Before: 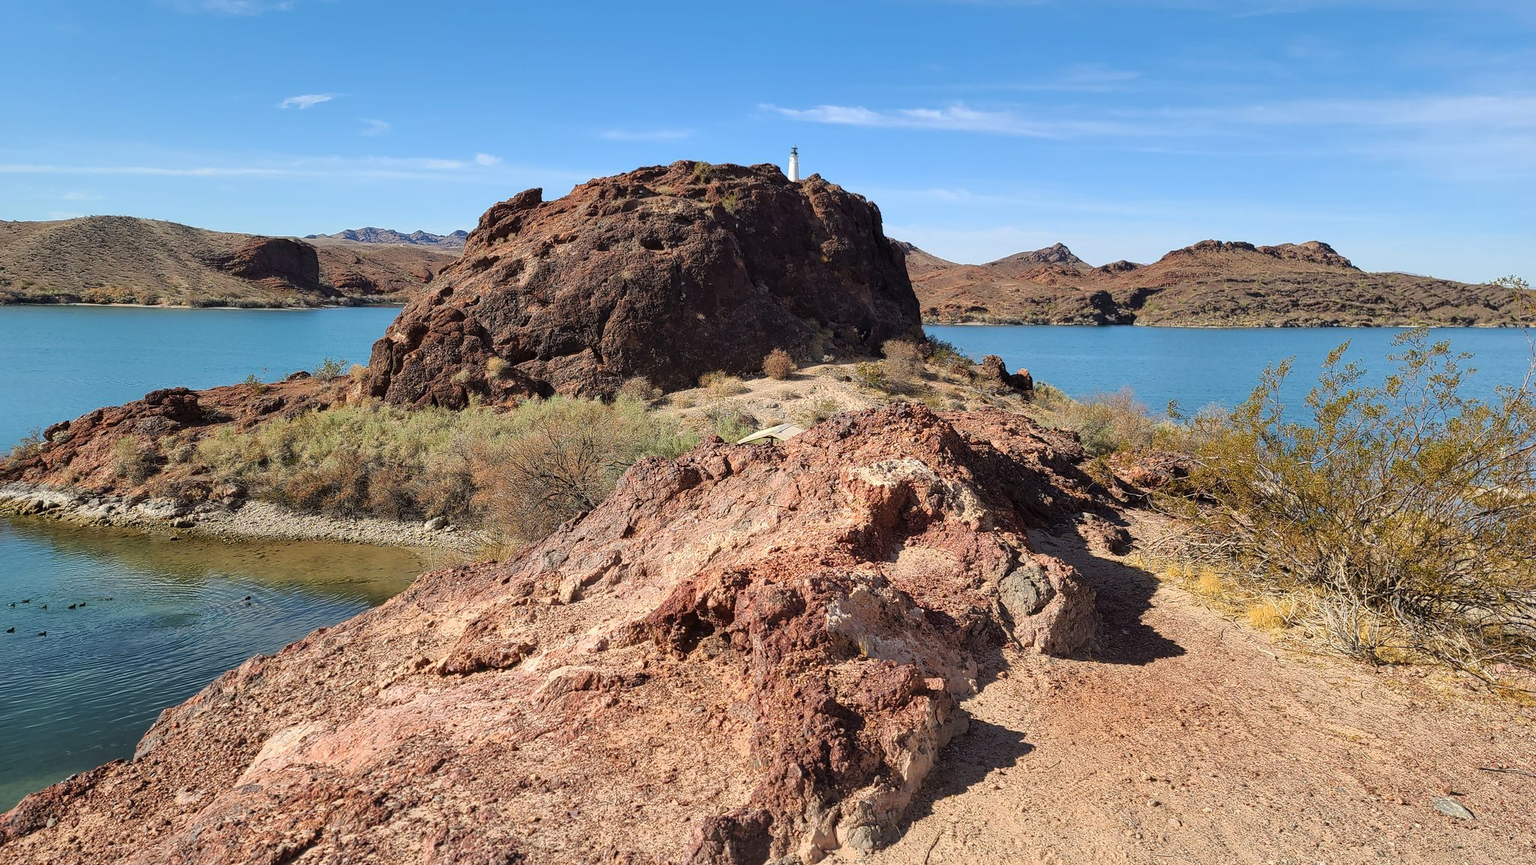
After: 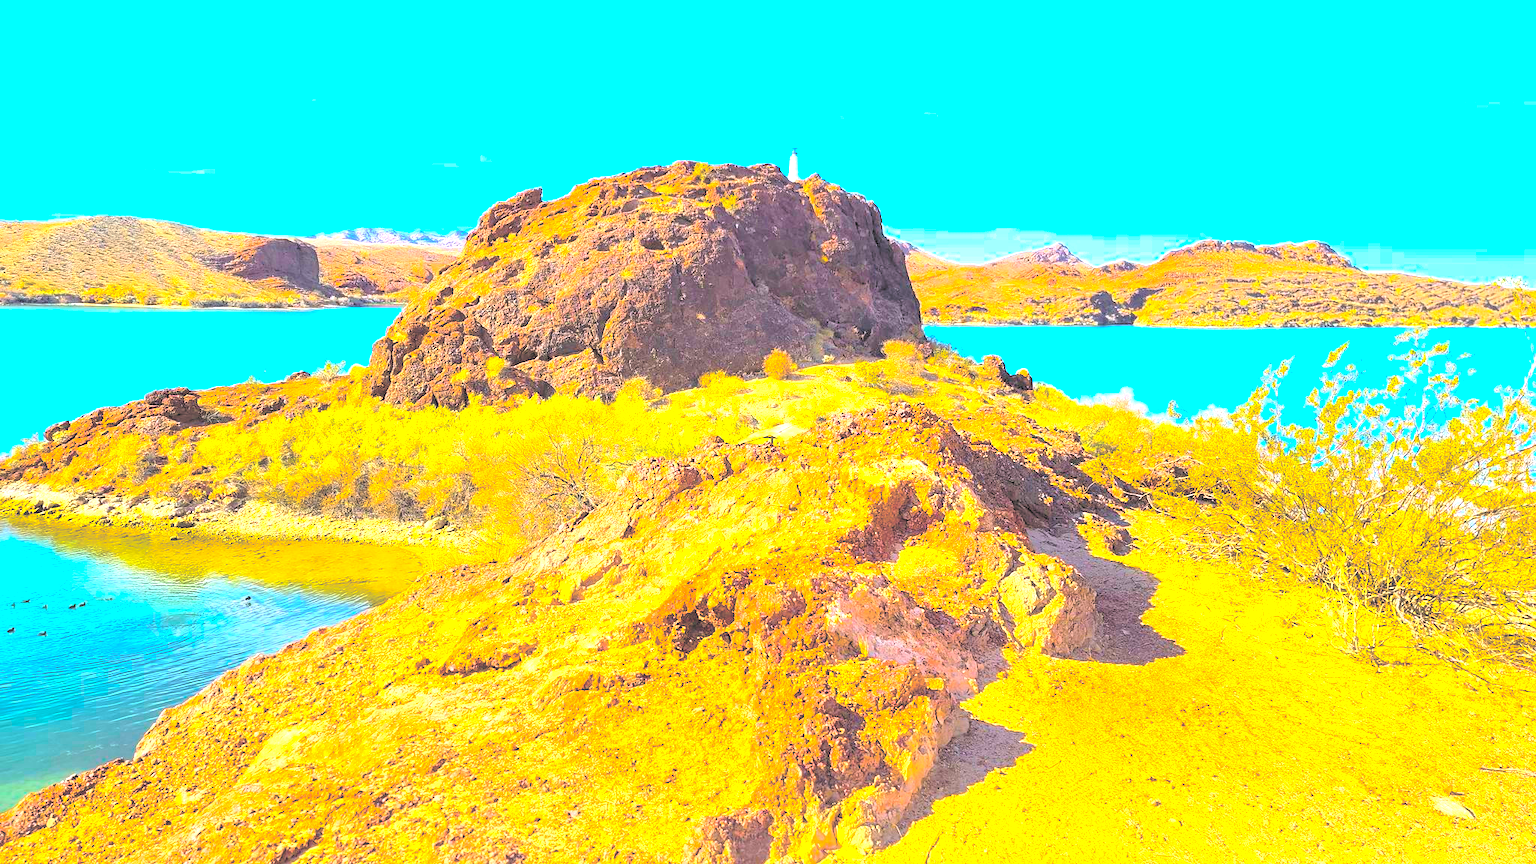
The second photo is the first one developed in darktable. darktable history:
contrast brightness saturation: brightness 1
color balance rgb: linear chroma grading › global chroma 20%, perceptual saturation grading › global saturation 65%, perceptual saturation grading › highlights 60%, perceptual saturation grading › mid-tones 50%, perceptual saturation grading › shadows 50%, perceptual brilliance grading › global brilliance 30%, perceptual brilliance grading › highlights 50%, perceptual brilliance grading › mid-tones 50%, perceptual brilliance grading › shadows -22%, global vibrance 20%
